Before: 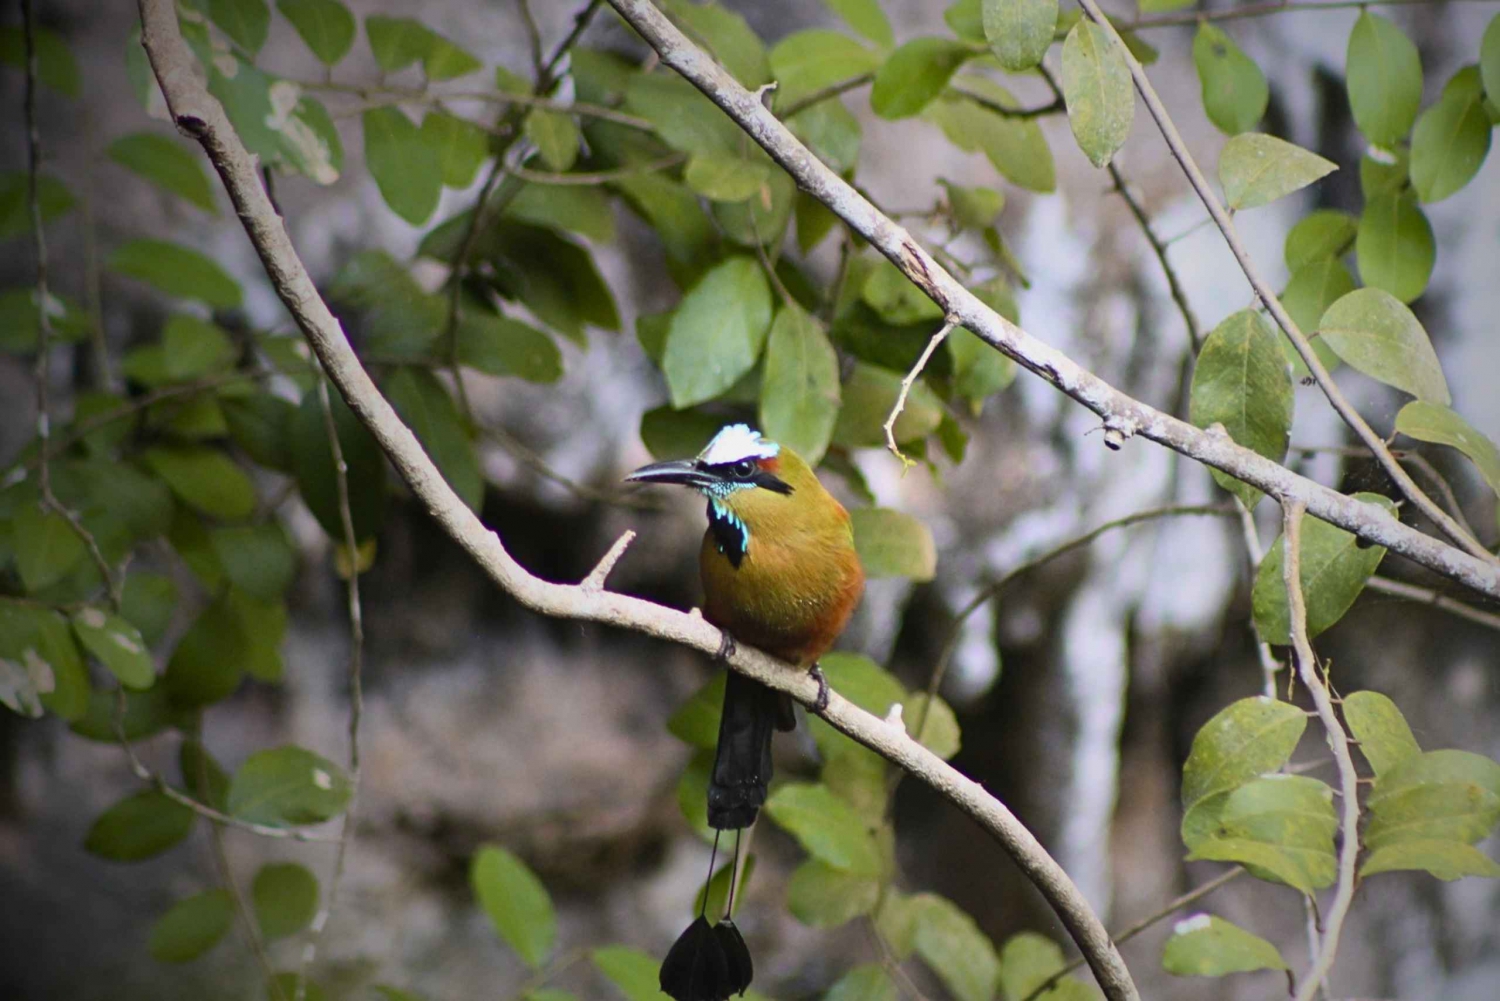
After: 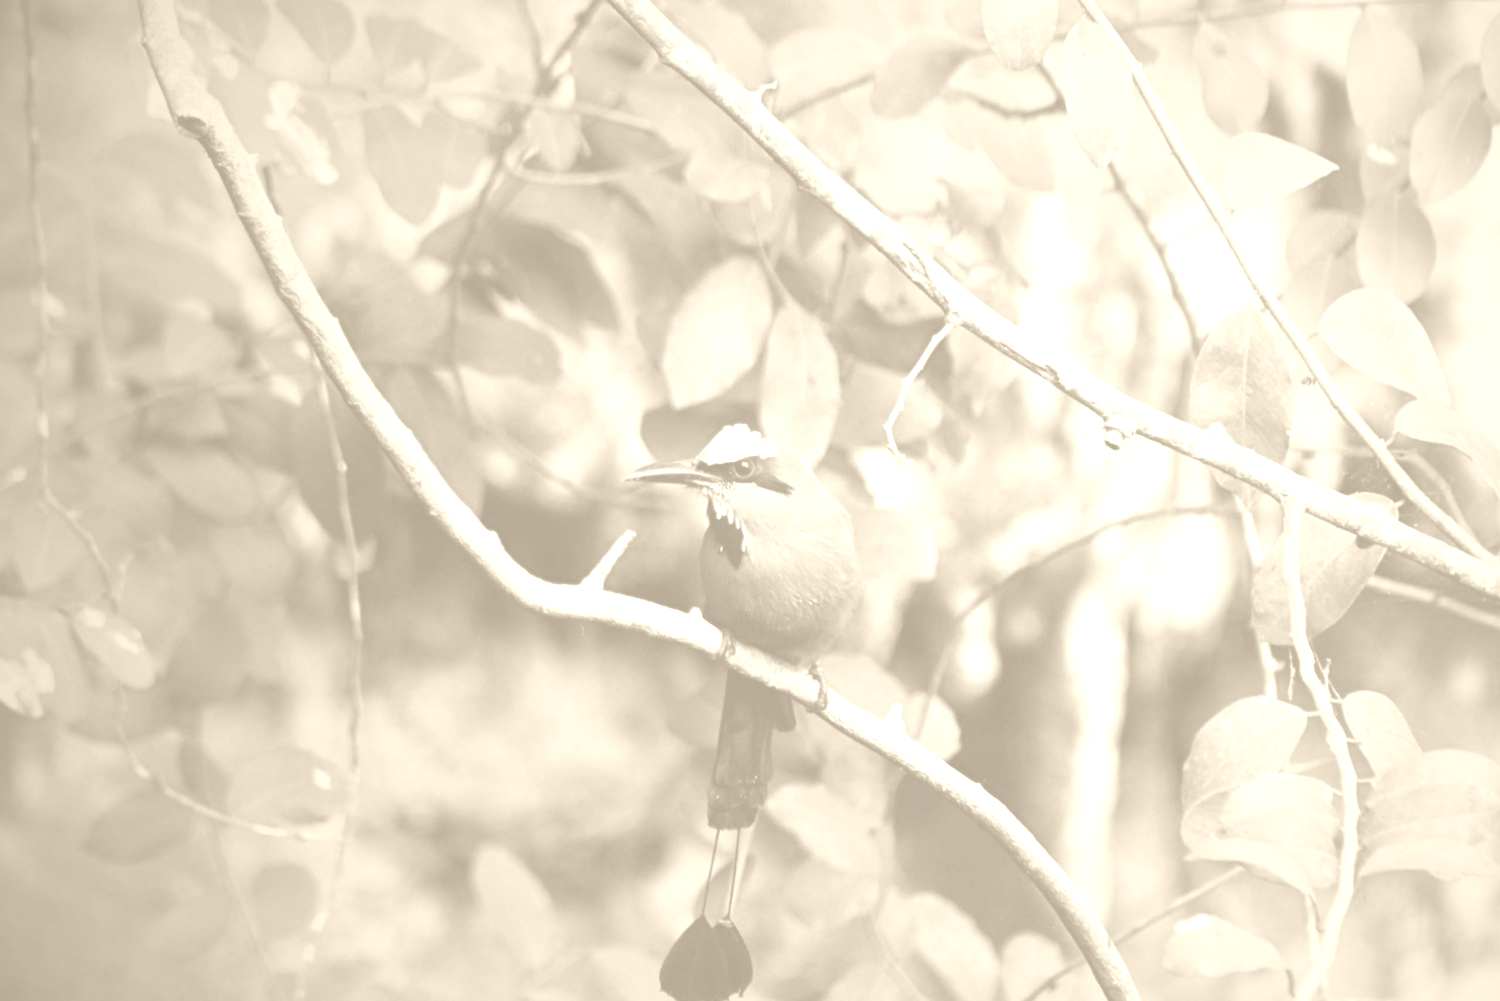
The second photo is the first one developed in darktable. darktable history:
colorize: hue 36°, saturation 71%, lightness 80.79%
color balance rgb: perceptual saturation grading › global saturation 25%, global vibrance 20%
